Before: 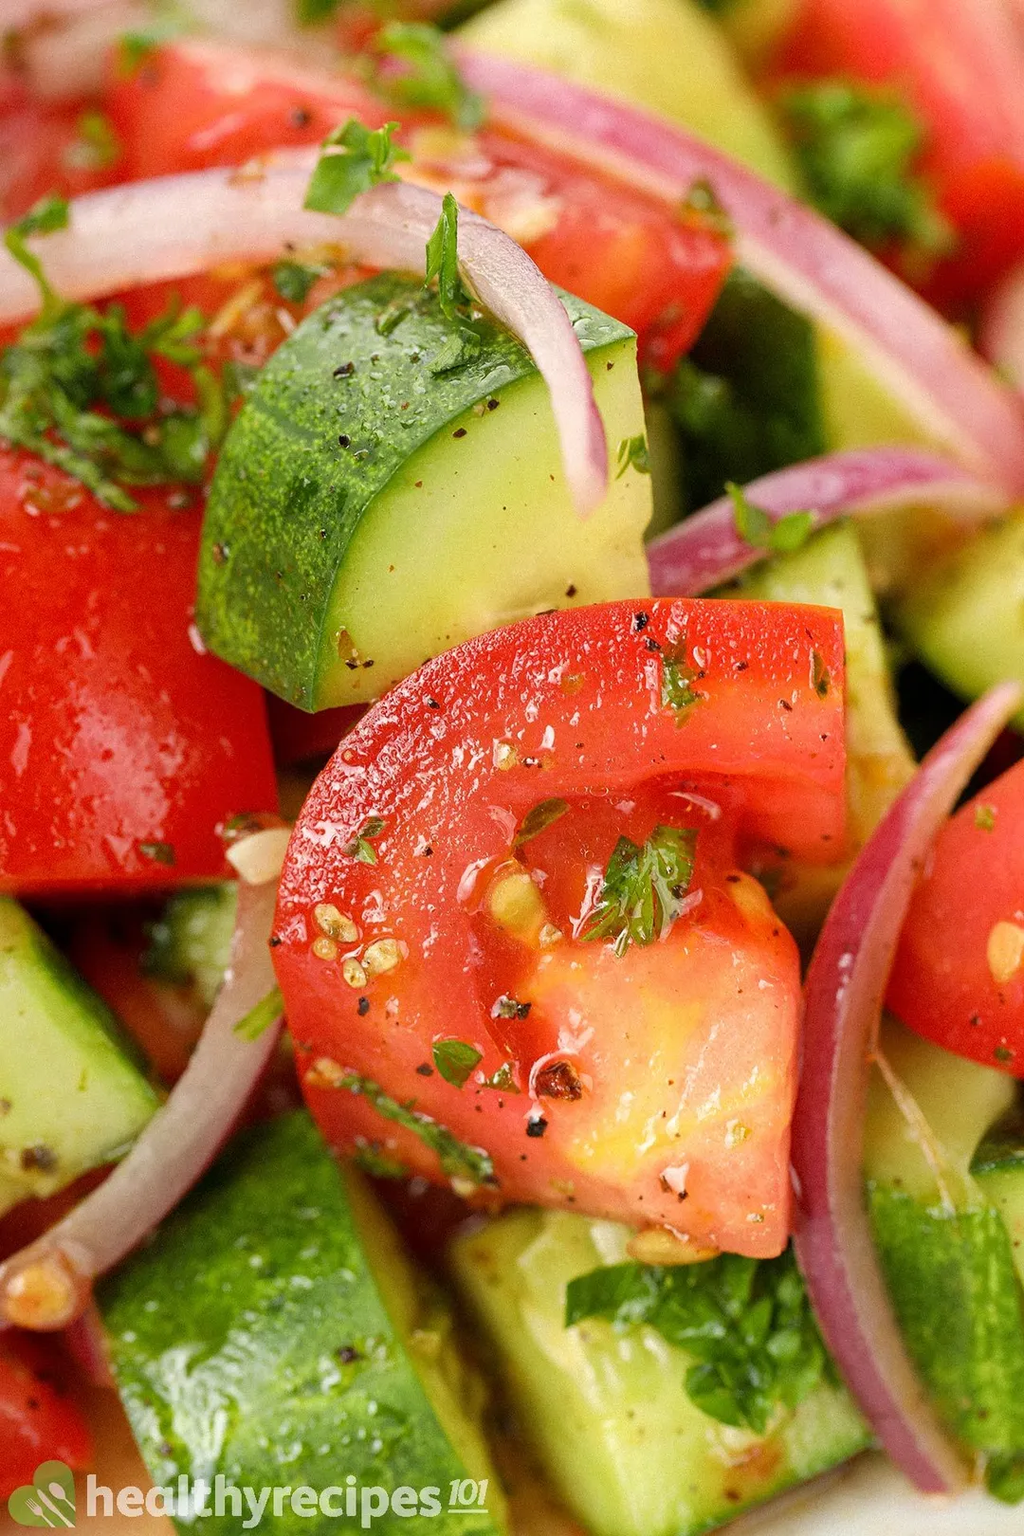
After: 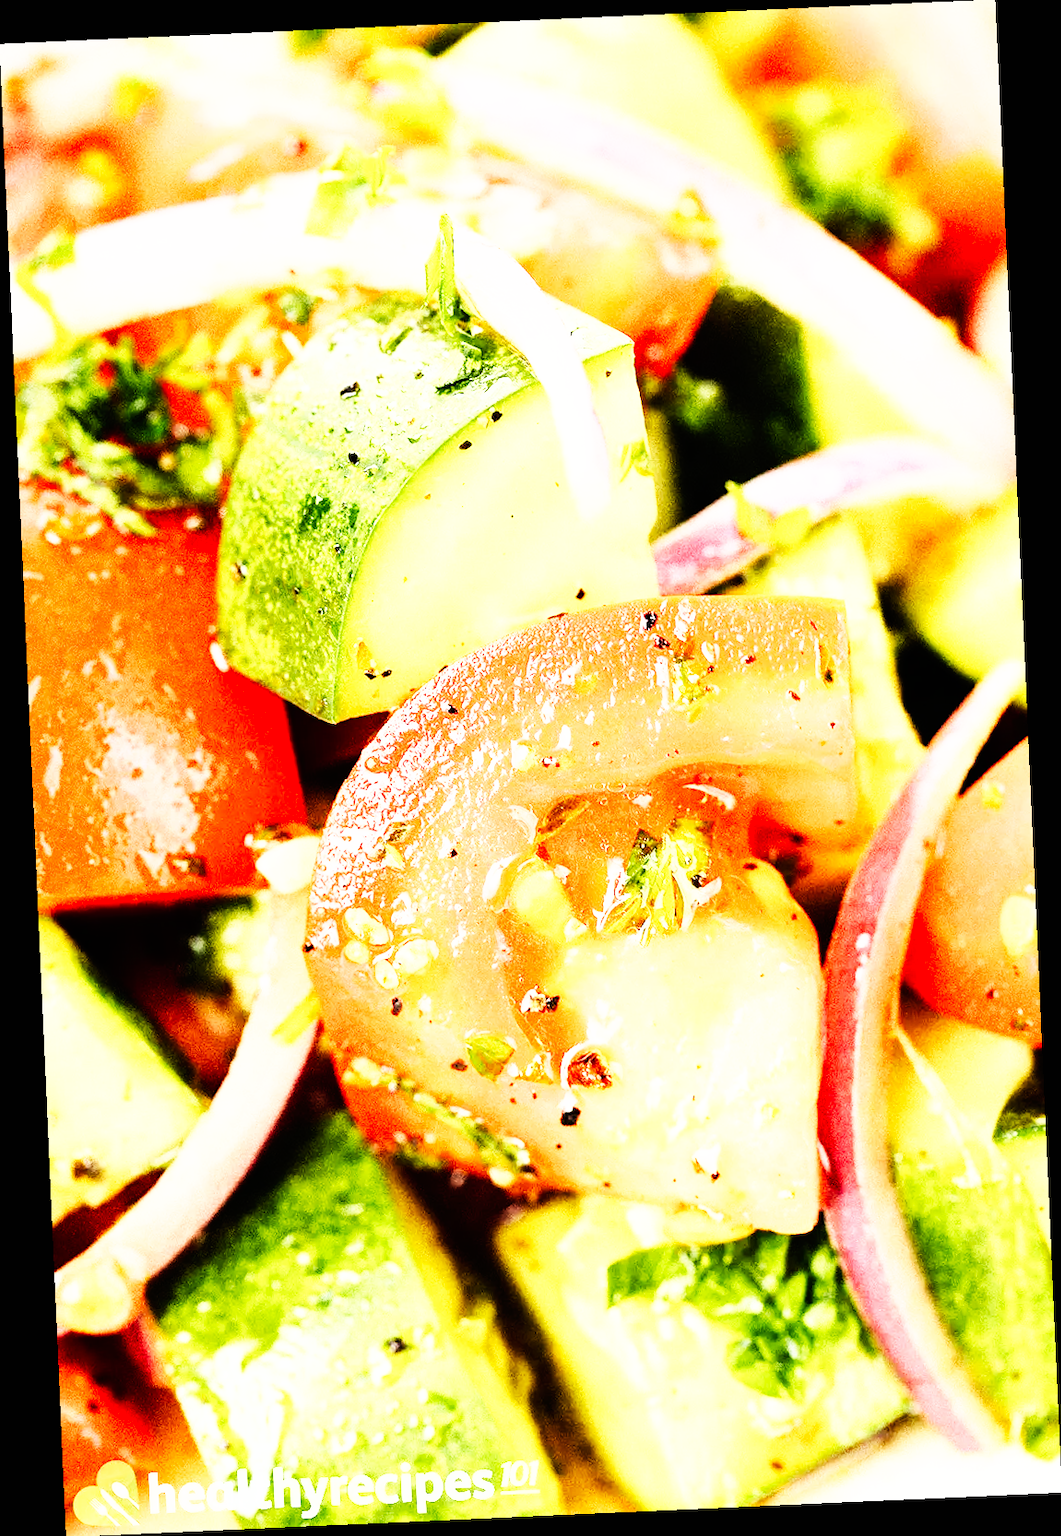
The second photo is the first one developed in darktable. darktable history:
rotate and perspective: rotation -2.56°, automatic cropping off
base curve: curves: ch0 [(0, 0) (0.007, 0.004) (0.027, 0.03) (0.046, 0.07) (0.207, 0.54) (0.442, 0.872) (0.673, 0.972) (1, 1)], preserve colors none
rgb curve: curves: ch0 [(0, 0) (0.21, 0.15) (0.24, 0.21) (0.5, 0.75) (0.75, 0.96) (0.89, 0.99) (1, 1)]; ch1 [(0, 0.02) (0.21, 0.13) (0.25, 0.2) (0.5, 0.67) (0.75, 0.9) (0.89, 0.97) (1, 1)]; ch2 [(0, 0.02) (0.21, 0.13) (0.25, 0.2) (0.5, 0.67) (0.75, 0.9) (0.89, 0.97) (1, 1)], compensate middle gray true
